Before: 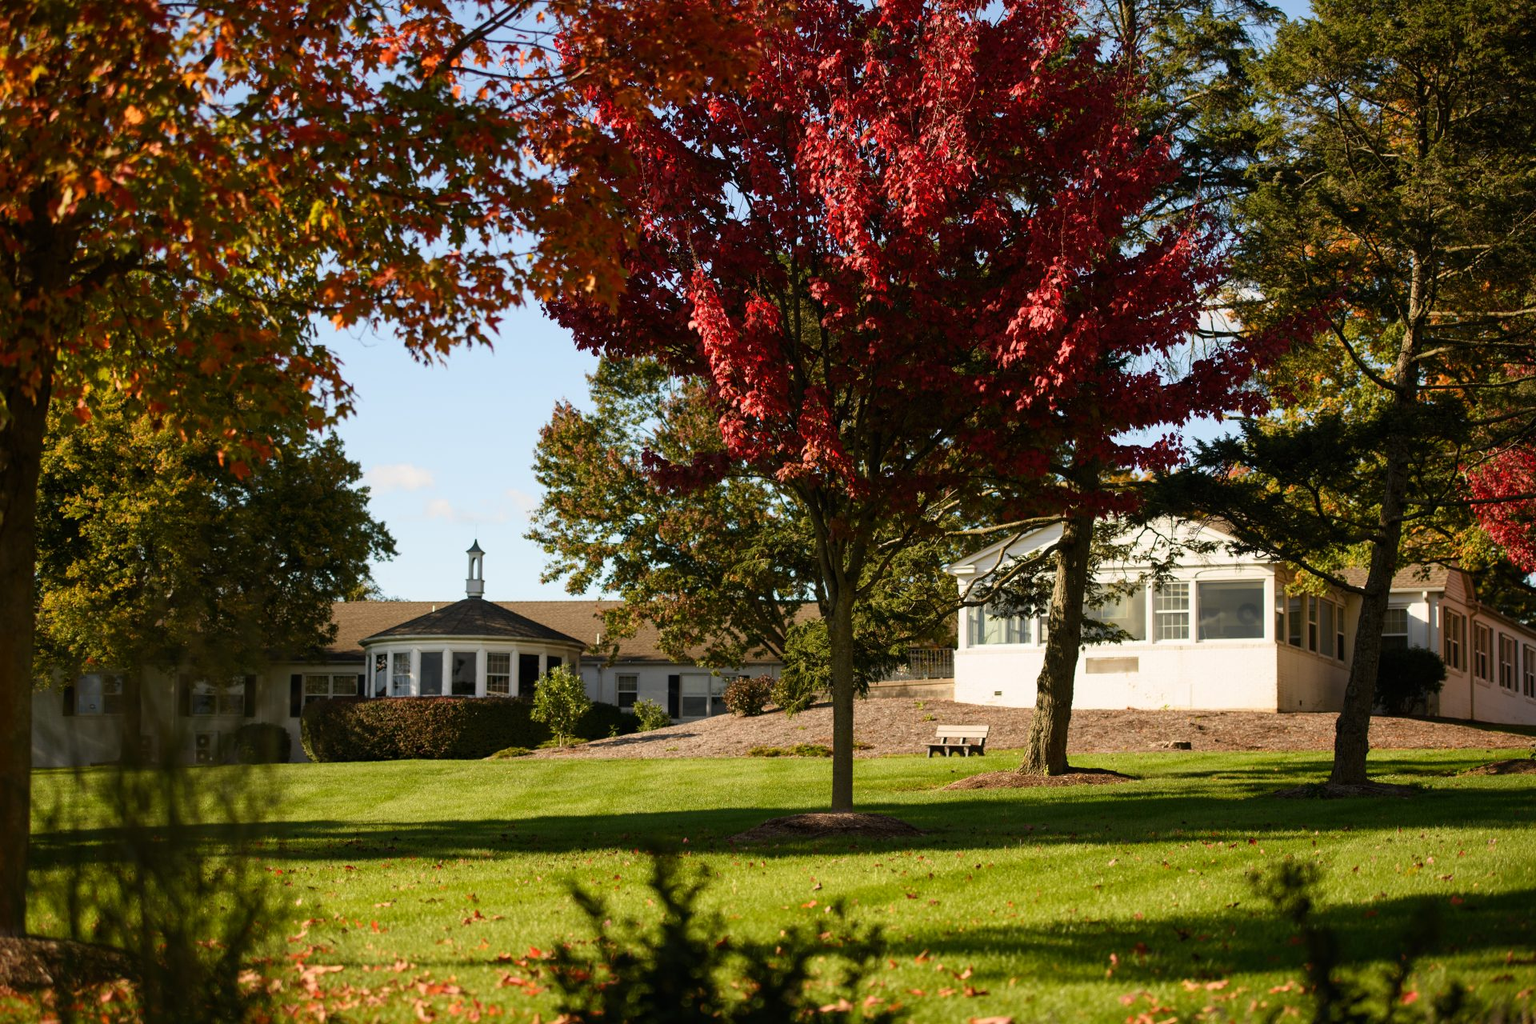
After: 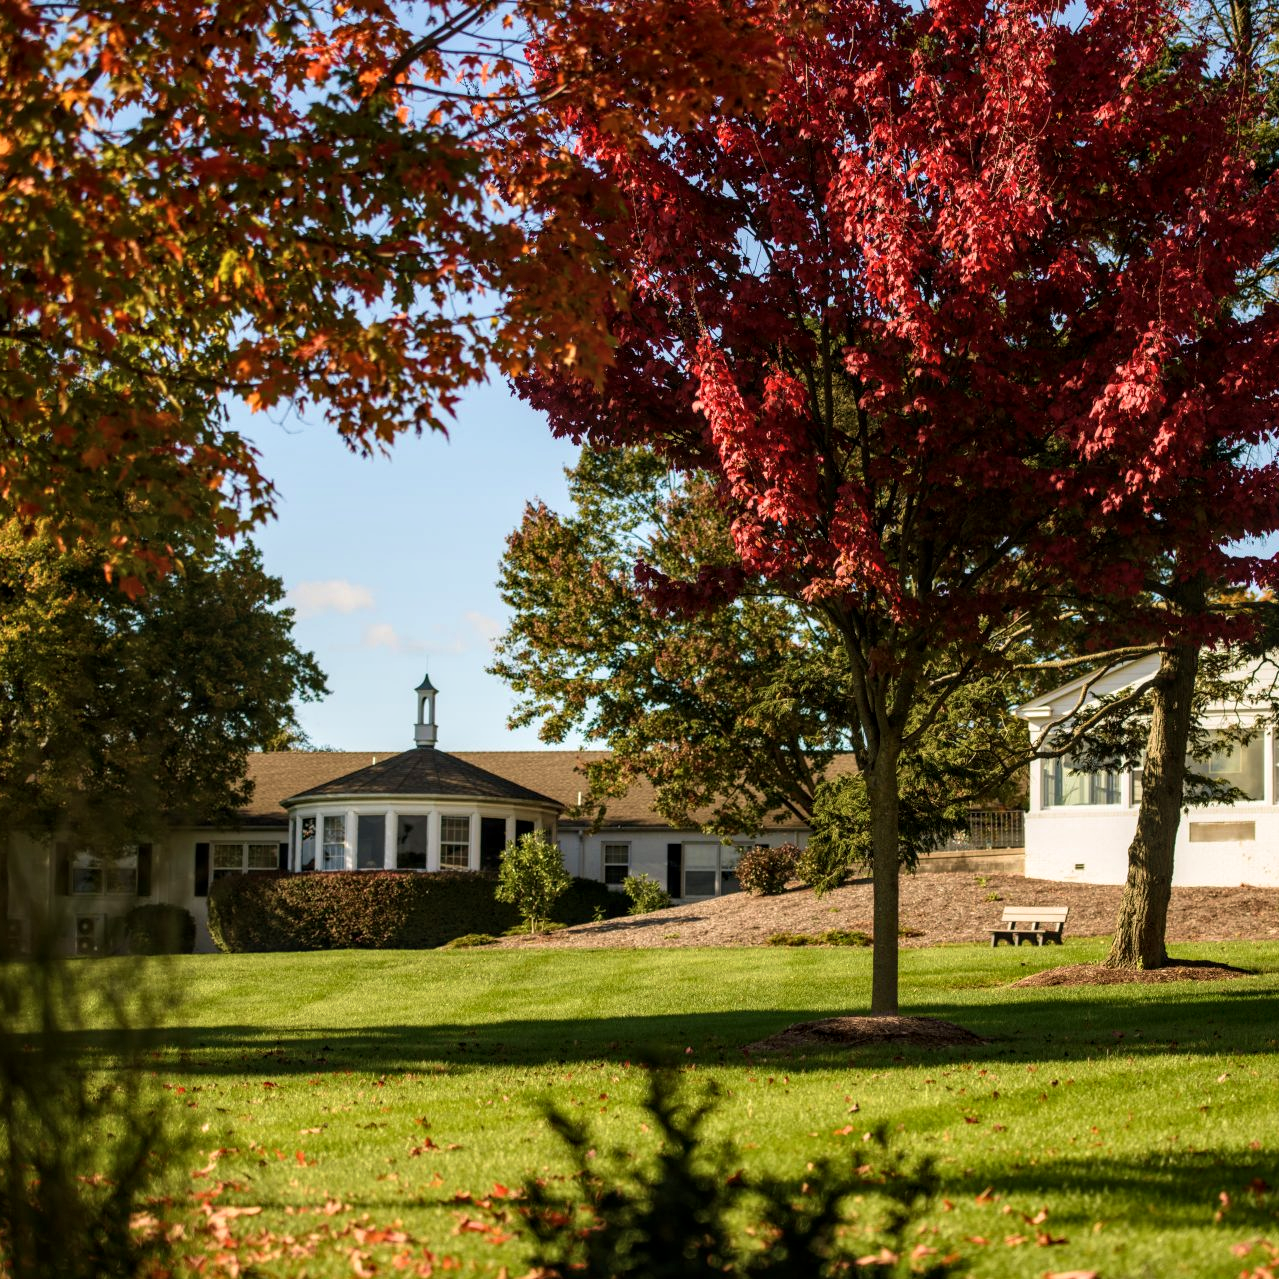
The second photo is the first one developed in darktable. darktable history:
velvia: on, module defaults
crop and rotate: left 8.786%, right 24.548%
local contrast: detail 130%
